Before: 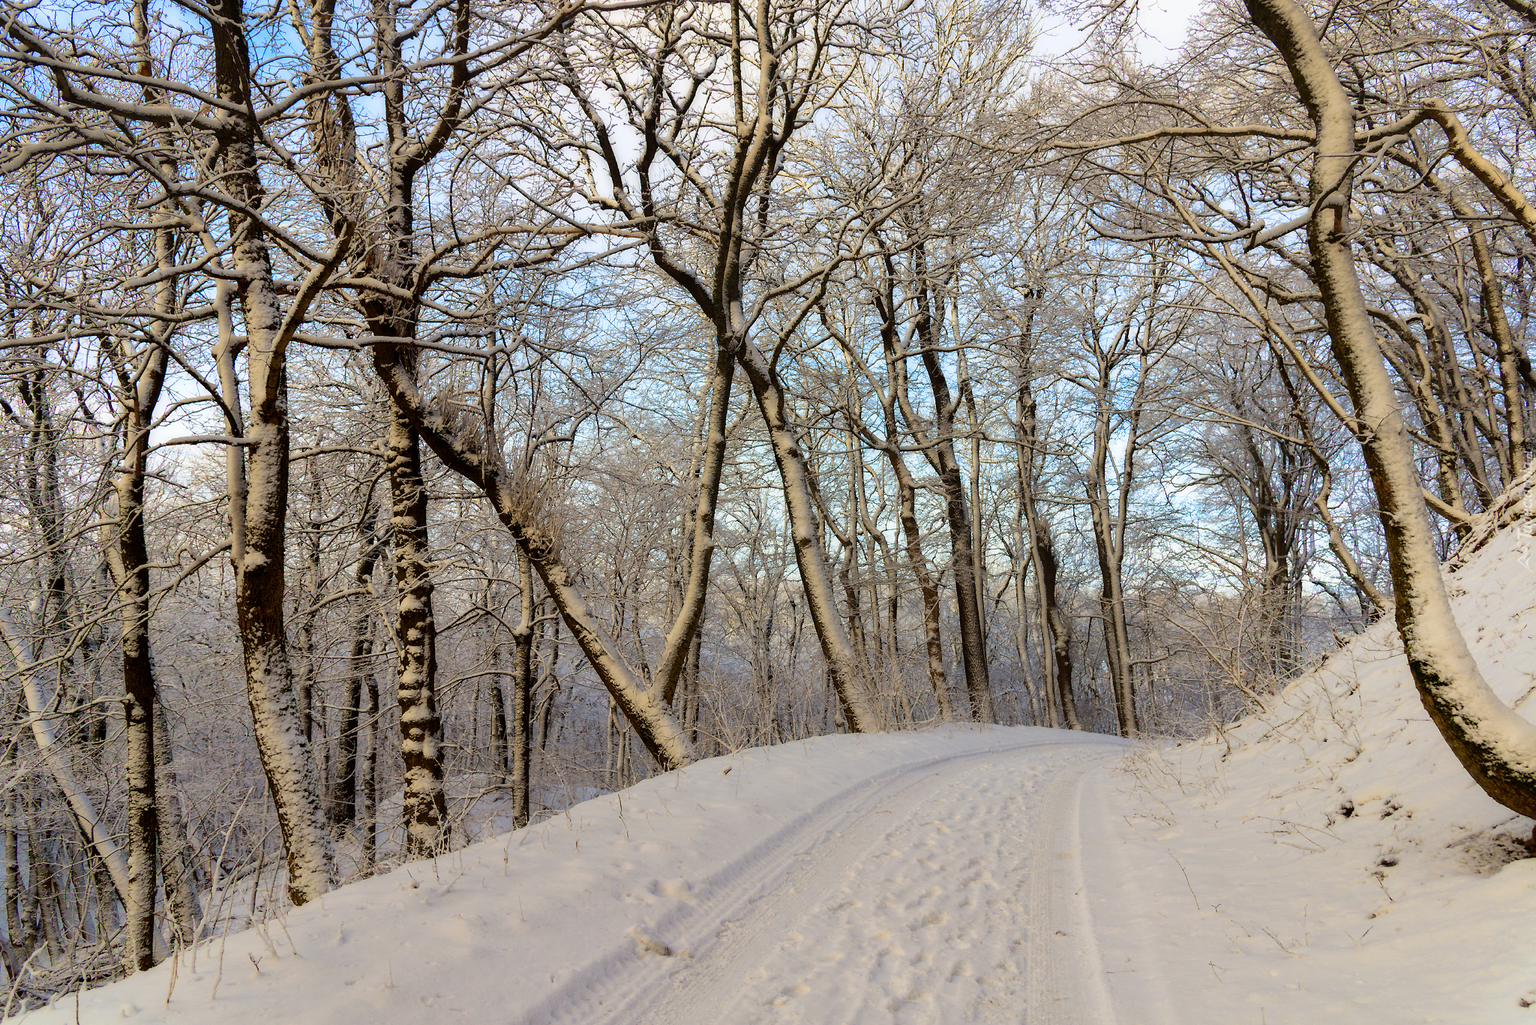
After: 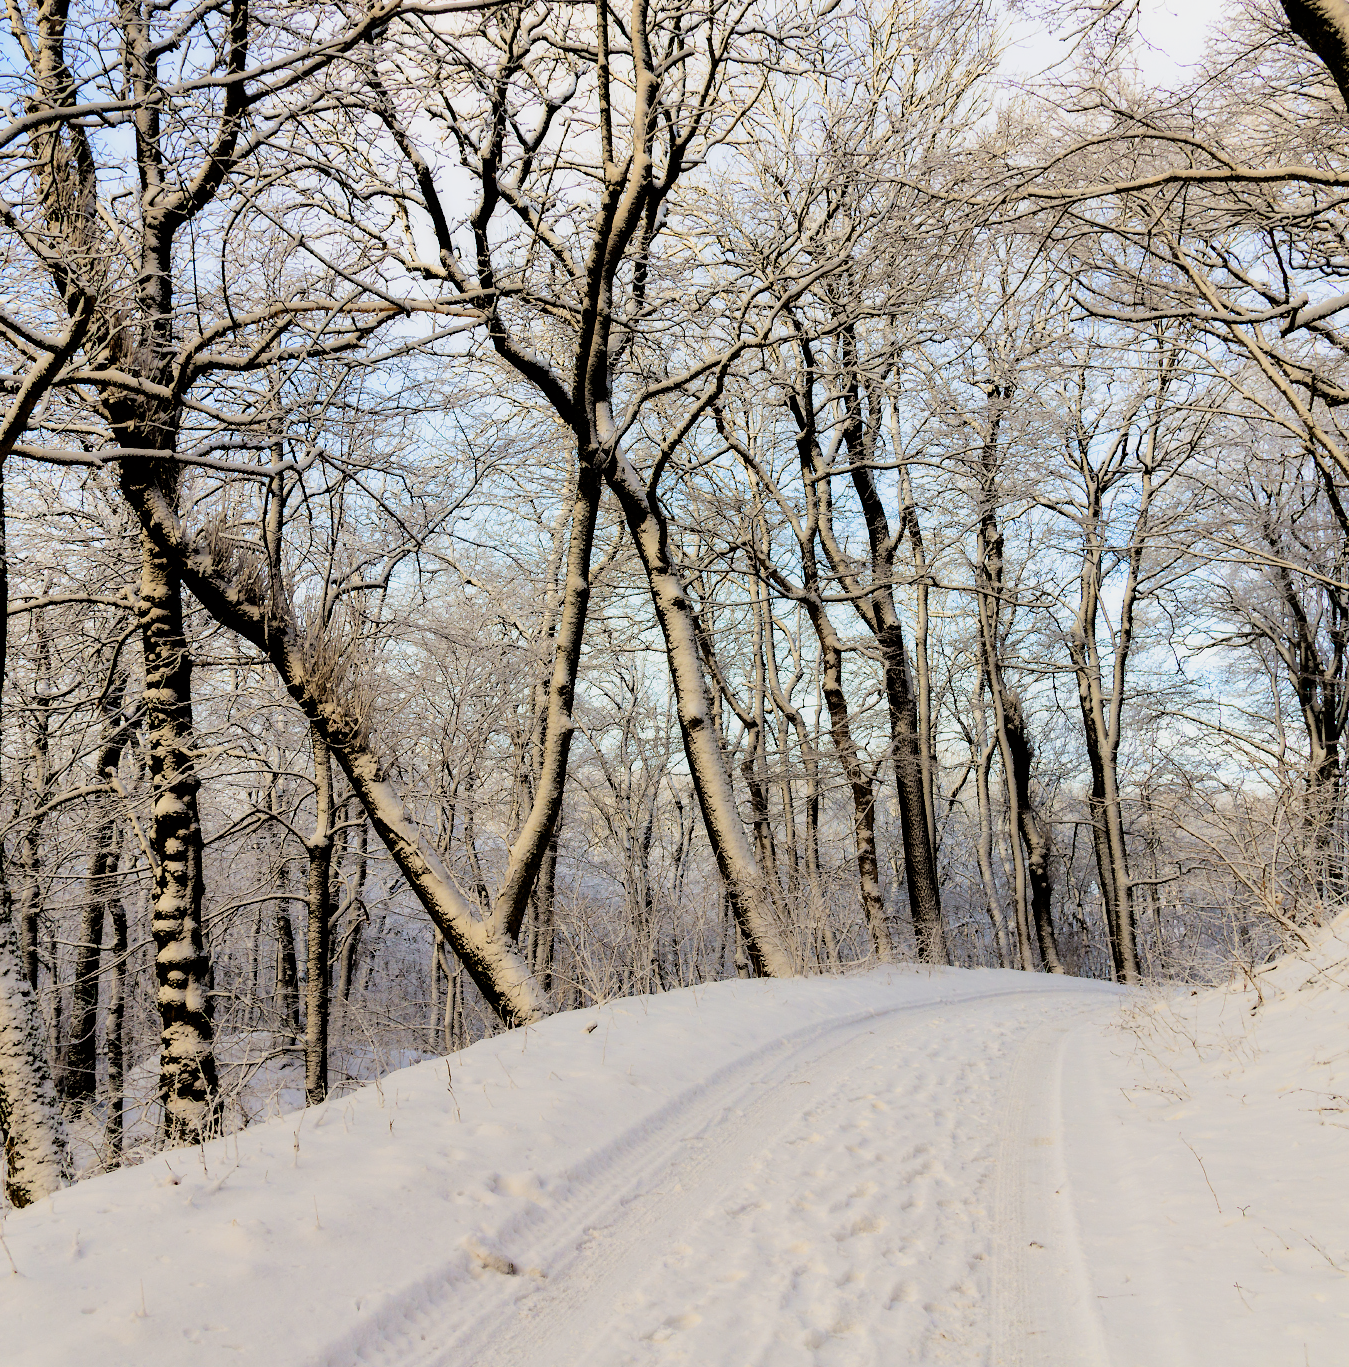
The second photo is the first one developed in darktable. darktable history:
filmic rgb: black relative exposure -5.12 EV, white relative exposure 3.96 EV, hardness 2.88, contrast 1.298, highlights saturation mix -29.36%, iterations of high-quality reconstruction 10
tone equalizer: -8 EV -0.398 EV, -7 EV -0.374 EV, -6 EV -0.352 EV, -5 EV -0.187 EV, -3 EV 0.234 EV, -2 EV 0.349 EV, -1 EV 0.414 EV, +0 EV 0.442 EV, mask exposure compensation -0.488 EV
crop and rotate: left 18.468%, right 15.662%
